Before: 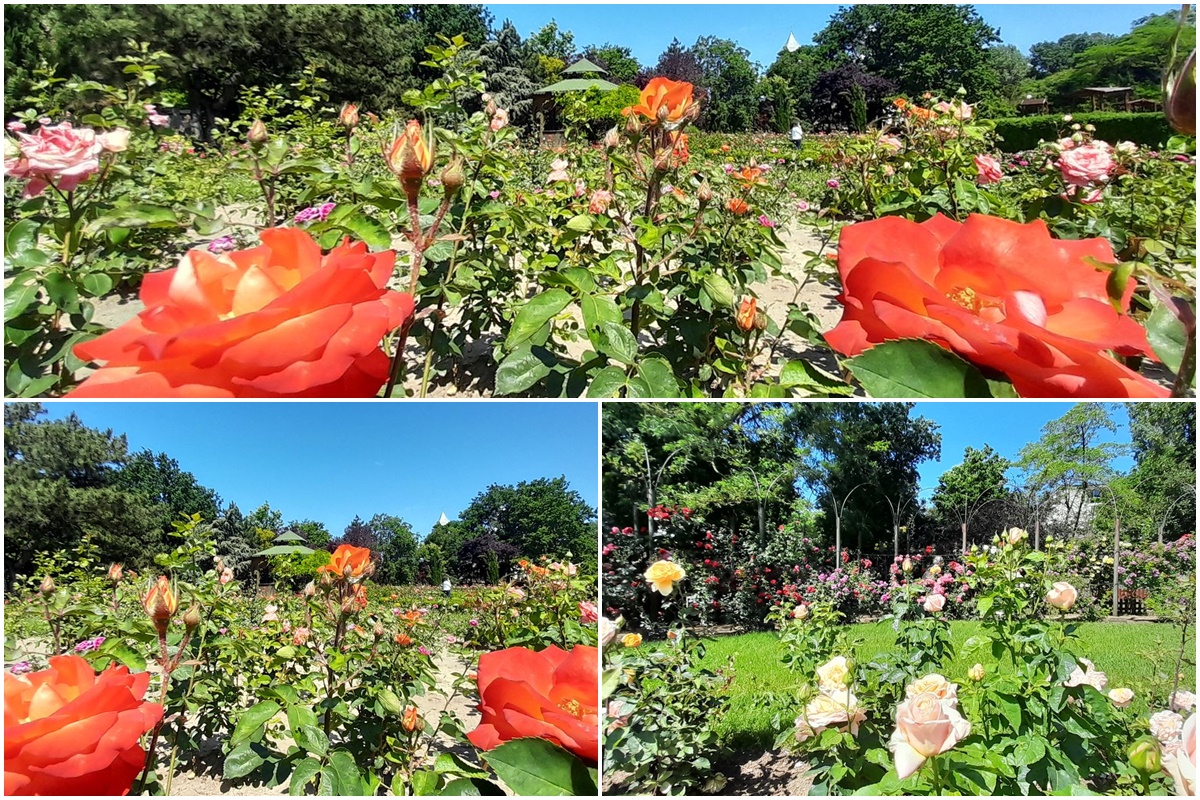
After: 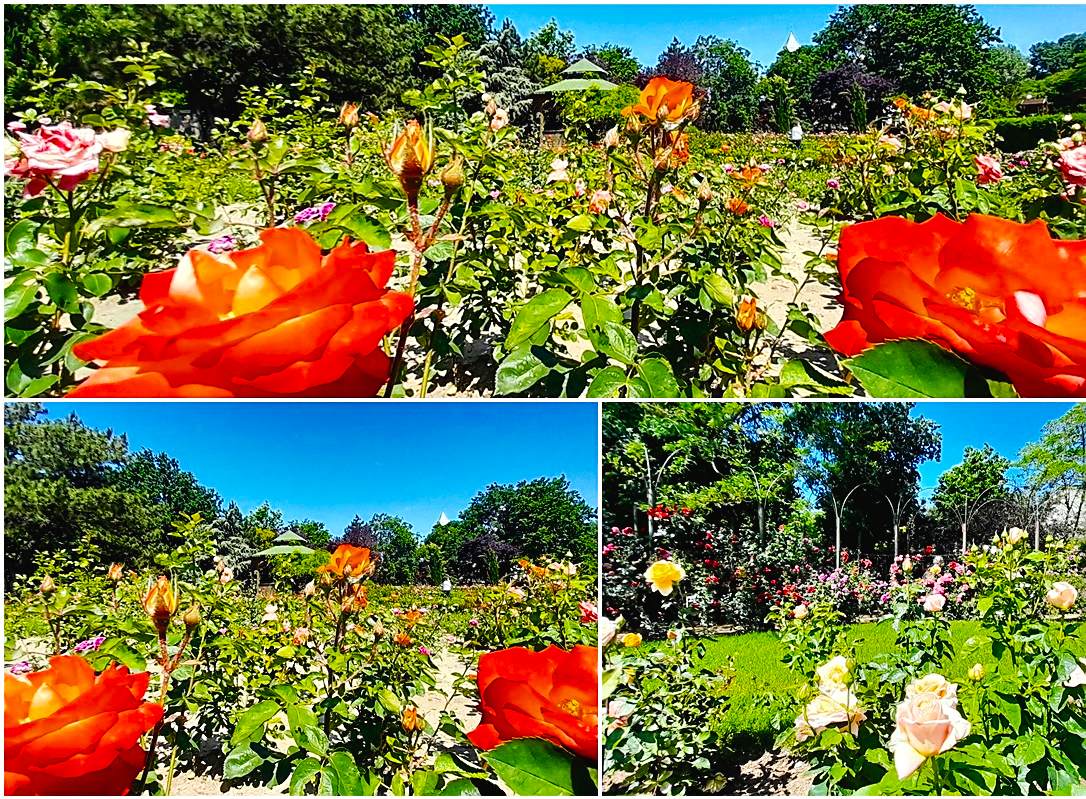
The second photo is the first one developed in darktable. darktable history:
crop: right 9.494%, bottom 0.045%
sharpen: on, module defaults
tone curve: curves: ch0 [(0, 0.019) (0.066, 0.043) (0.189, 0.182) (0.368, 0.407) (0.501, 0.564) (0.677, 0.729) (0.851, 0.861) (0.997, 0.959)]; ch1 [(0, 0) (0.187, 0.121) (0.388, 0.346) (0.437, 0.409) (0.474, 0.472) (0.499, 0.501) (0.514, 0.515) (0.542, 0.557) (0.645, 0.686) (0.812, 0.856) (1, 1)]; ch2 [(0, 0) (0.246, 0.214) (0.421, 0.427) (0.459, 0.484) (0.5, 0.504) (0.518, 0.523) (0.529, 0.548) (0.56, 0.576) (0.607, 0.63) (0.744, 0.734) (0.867, 0.821) (0.993, 0.889)], preserve colors none
color balance rgb: linear chroma grading › global chroma 14.736%, perceptual saturation grading › global saturation 25.782%, perceptual brilliance grading › highlights 16.461%, perceptual brilliance grading › mid-tones 6.468%, perceptual brilliance grading › shadows -14.964%, global vibrance 16.761%, saturation formula JzAzBz (2021)
